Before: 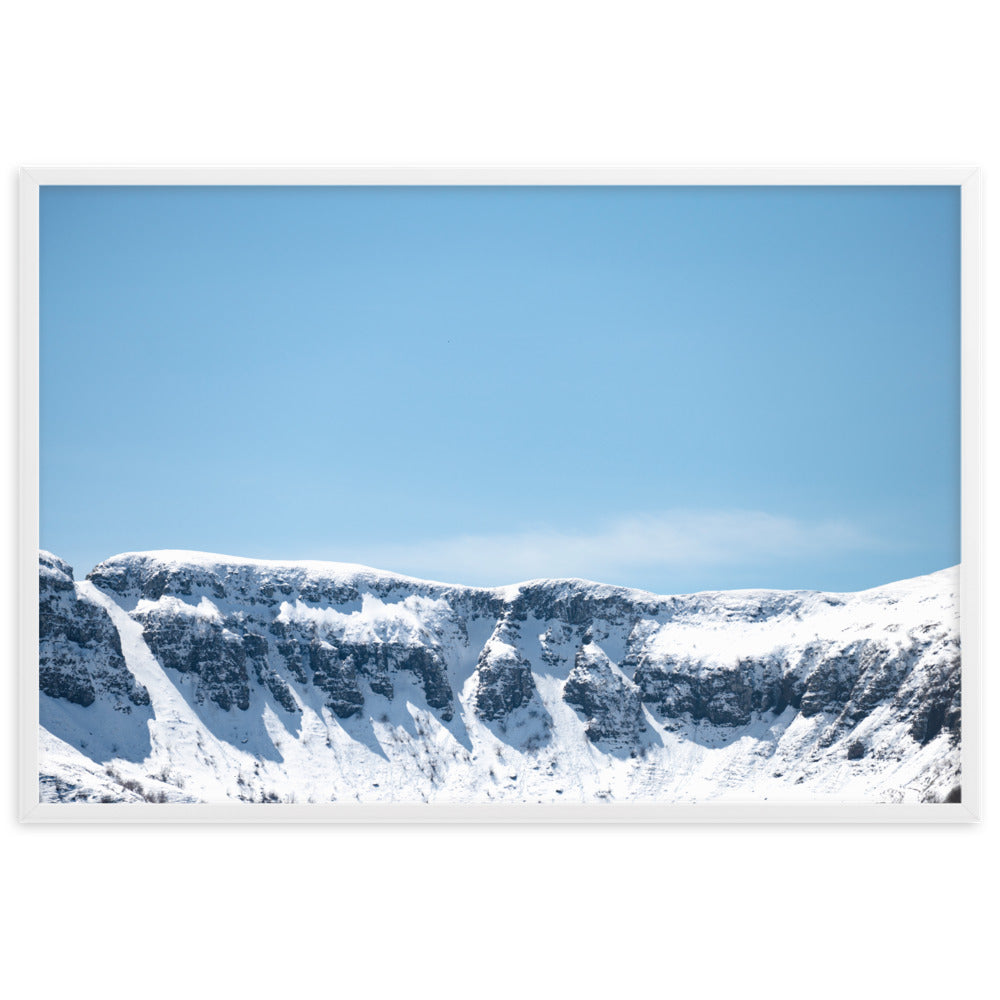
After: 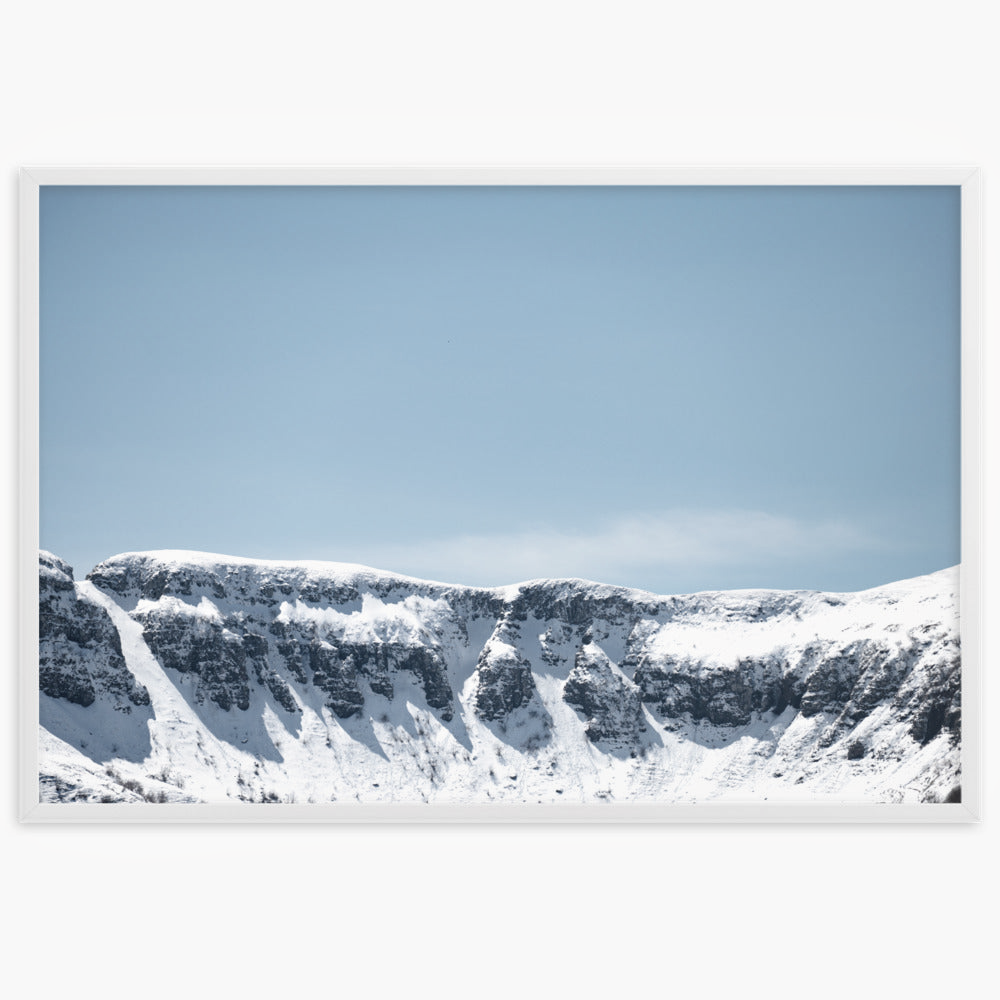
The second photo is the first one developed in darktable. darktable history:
contrast brightness saturation: contrast -0.05, saturation -0.41
contrast equalizer: octaves 7, y [[0.6 ×6], [0.55 ×6], [0 ×6], [0 ×6], [0 ×6]], mix 0.15
